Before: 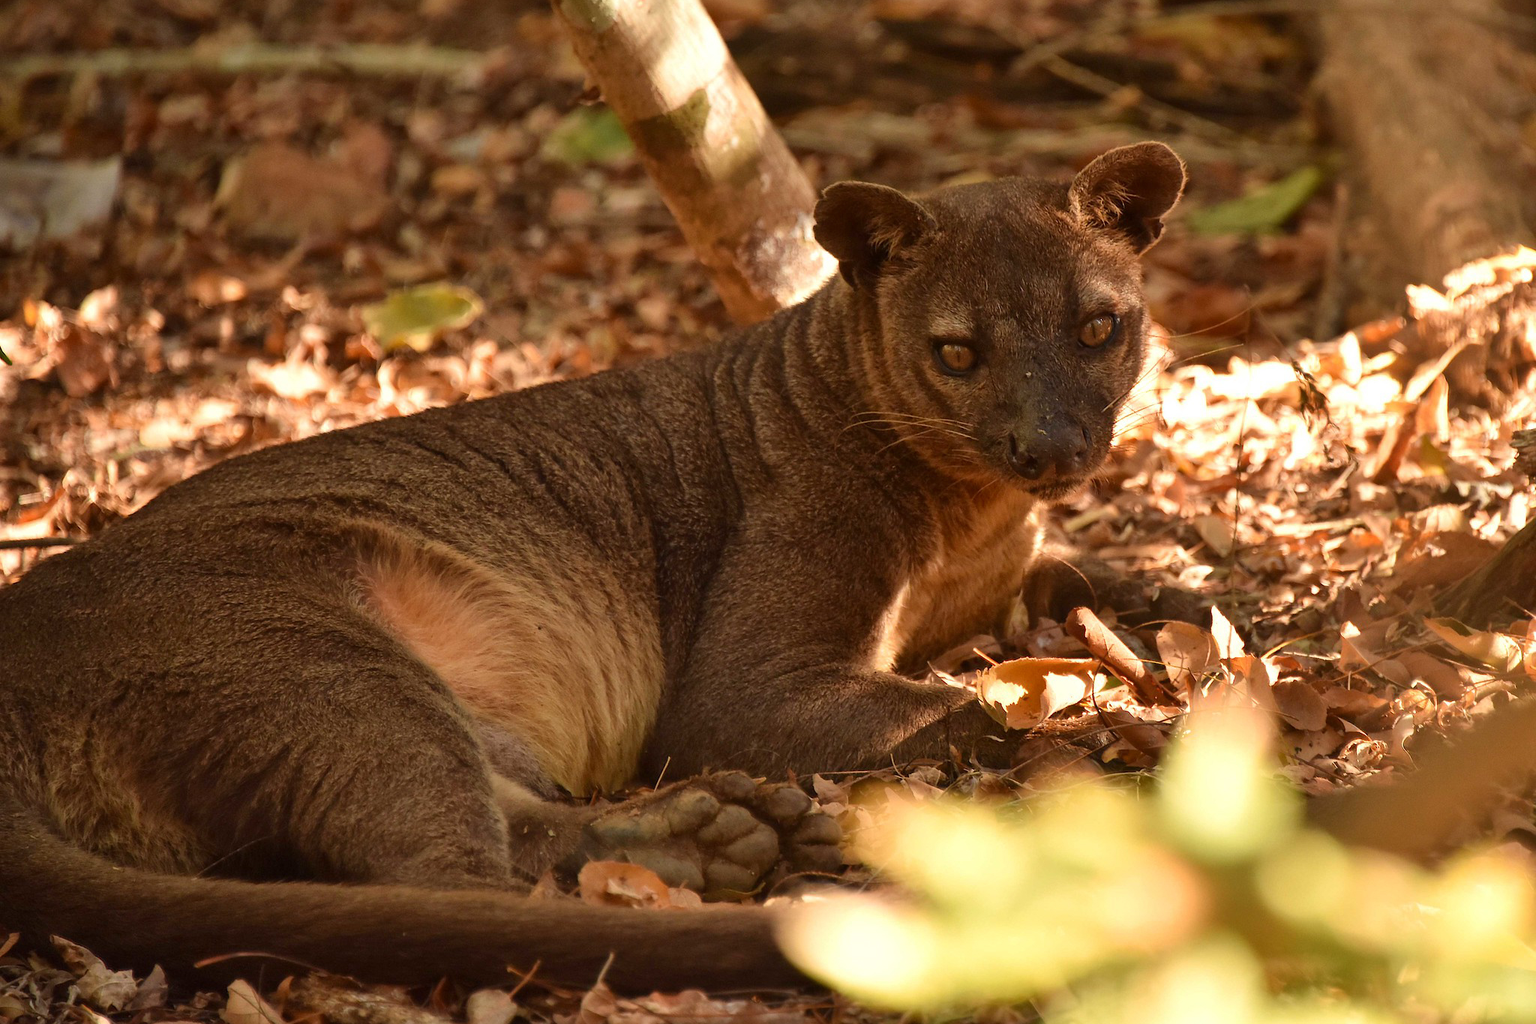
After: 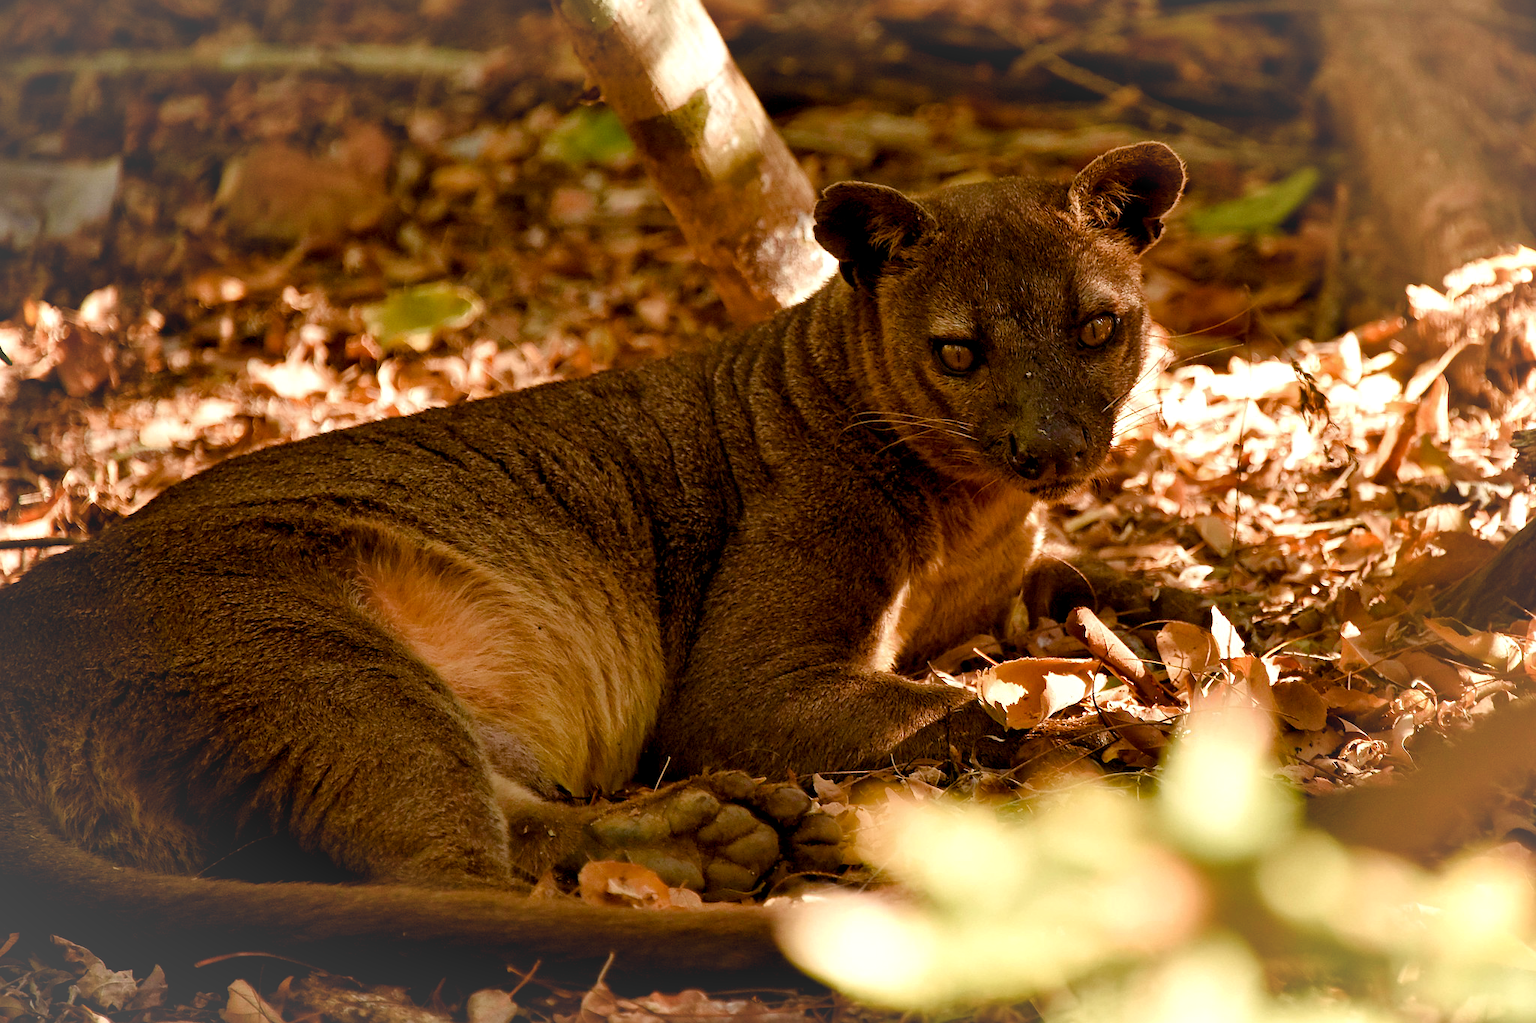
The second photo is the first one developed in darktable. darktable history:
sharpen: amount 0.203
vignetting: brightness 0.061, saturation -0.003, automatic ratio true, unbound false
exposure: exposure -0.385 EV, compensate exposure bias true, compensate highlight preservation false
color balance rgb: power › hue 213.47°, global offset › luminance -0.858%, perceptual saturation grading › global saturation 0.304%, perceptual saturation grading › highlights -32.965%, perceptual saturation grading › mid-tones 15.03%, perceptual saturation grading › shadows 47.537%, perceptual brilliance grading › global brilliance 12.643%
